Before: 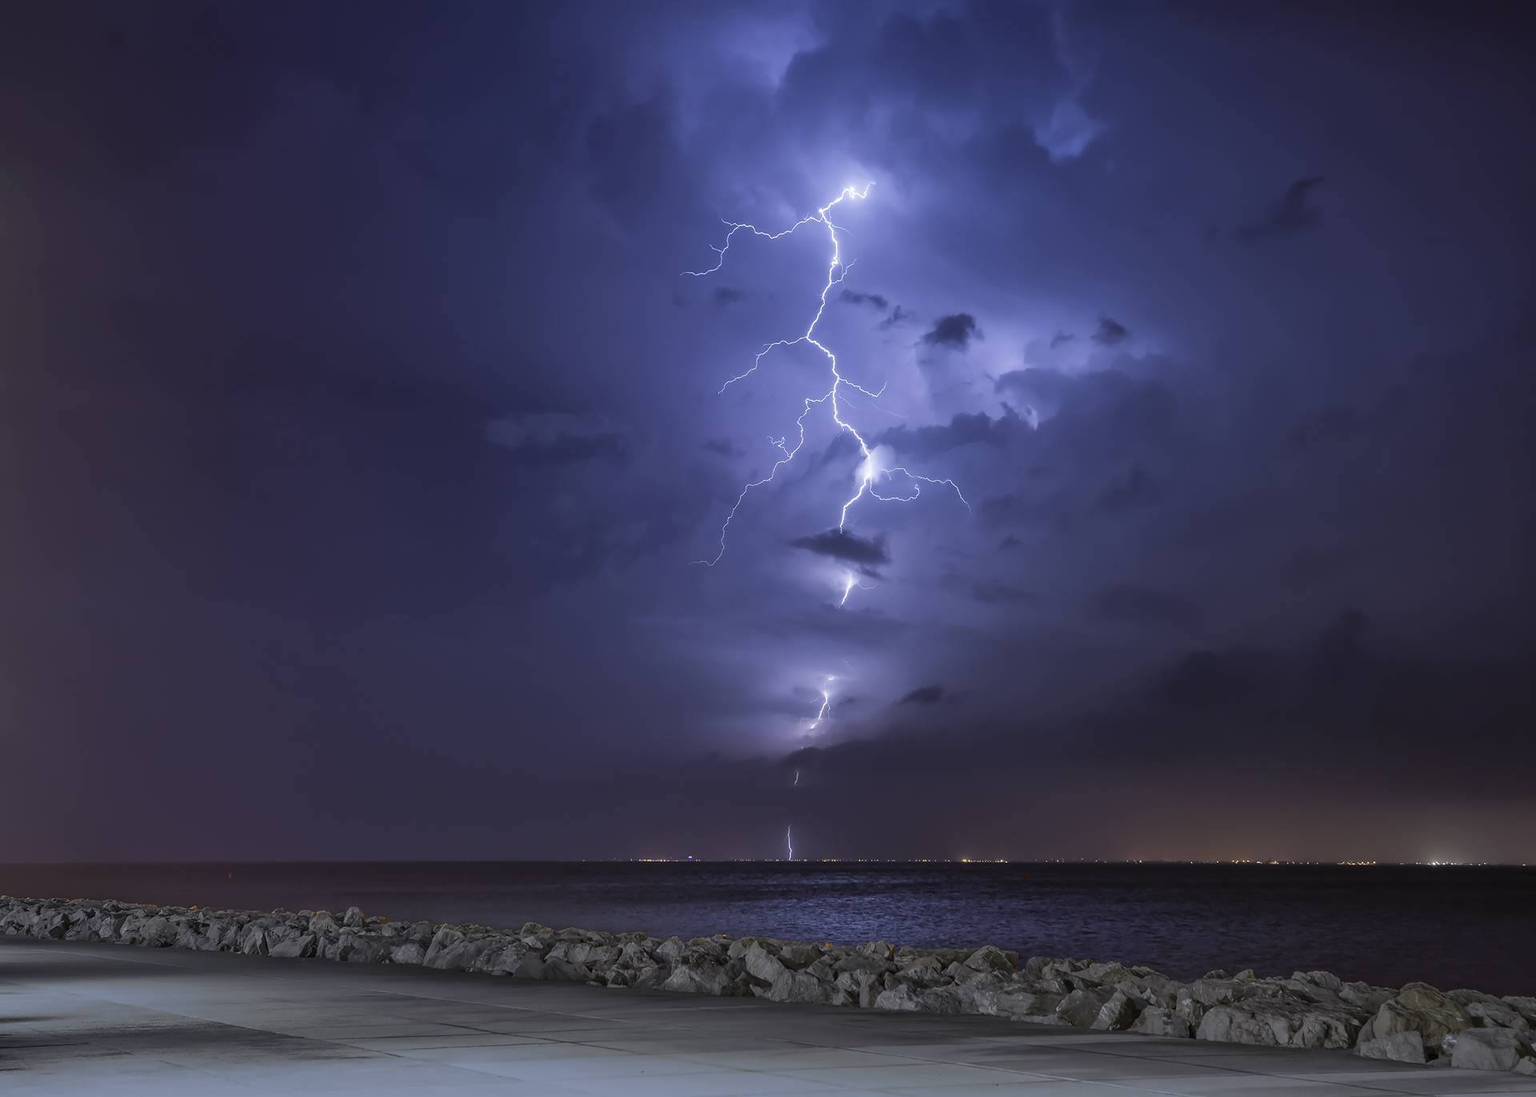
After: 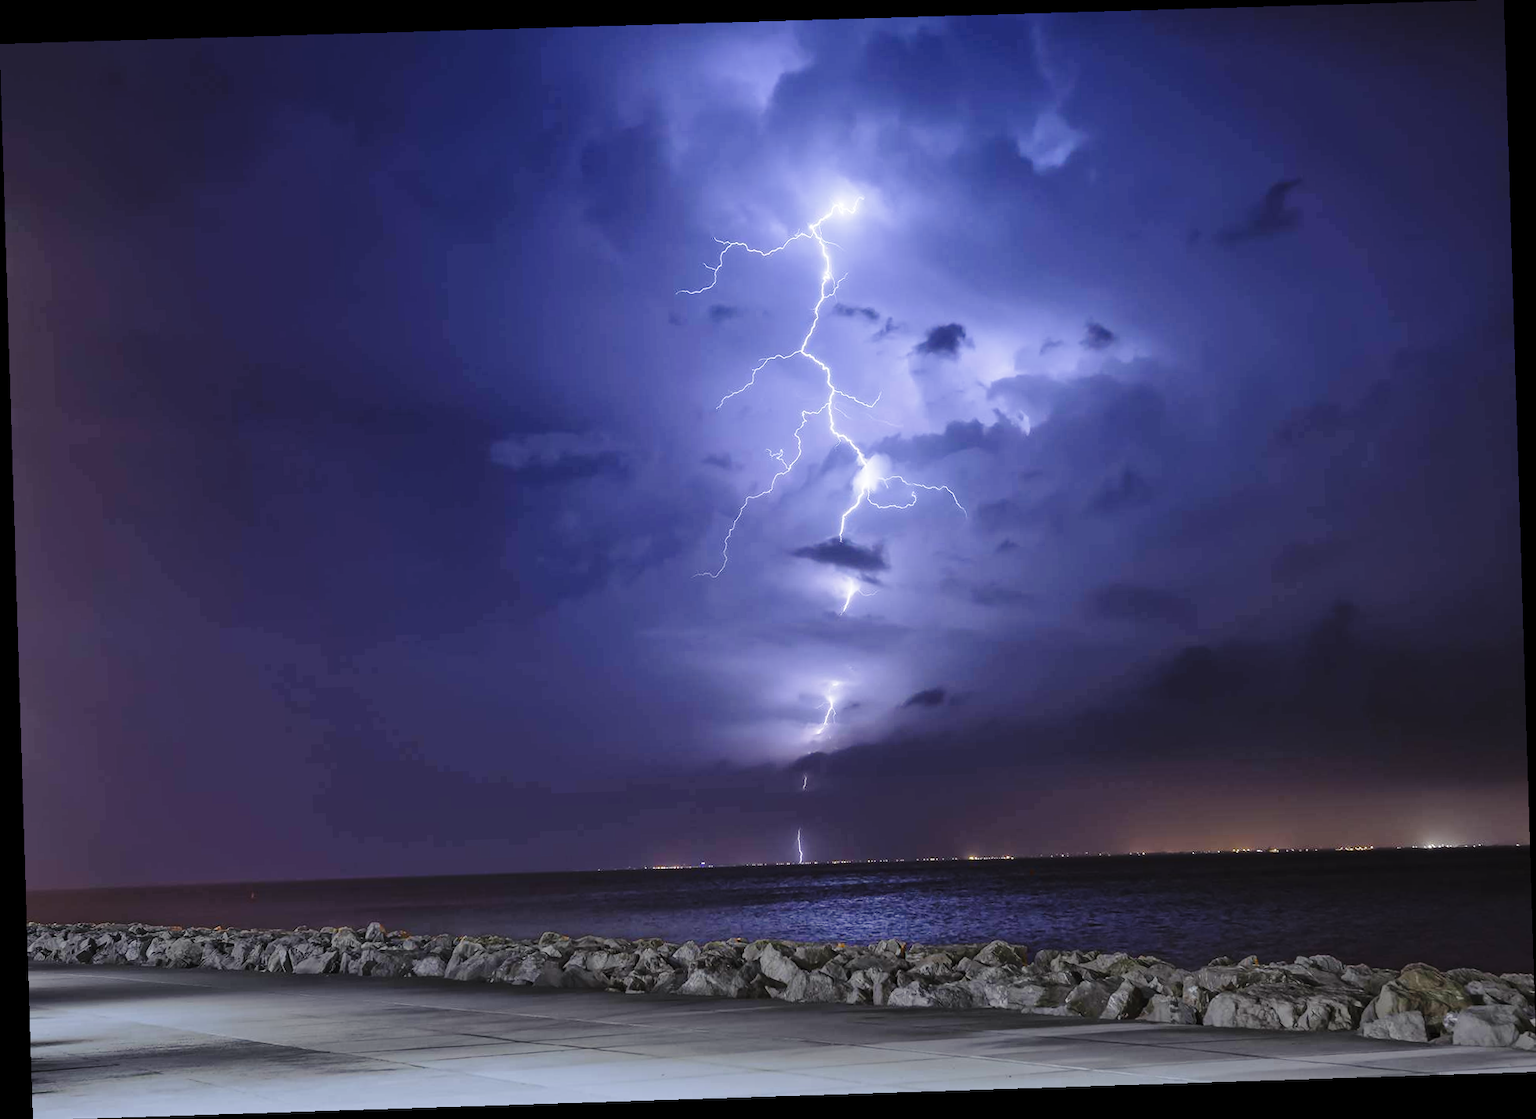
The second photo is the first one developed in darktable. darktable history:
base curve: curves: ch0 [(0, 0) (0.028, 0.03) (0.121, 0.232) (0.46, 0.748) (0.859, 0.968) (1, 1)], preserve colors none
rotate and perspective: rotation -1.77°, lens shift (horizontal) 0.004, automatic cropping off
